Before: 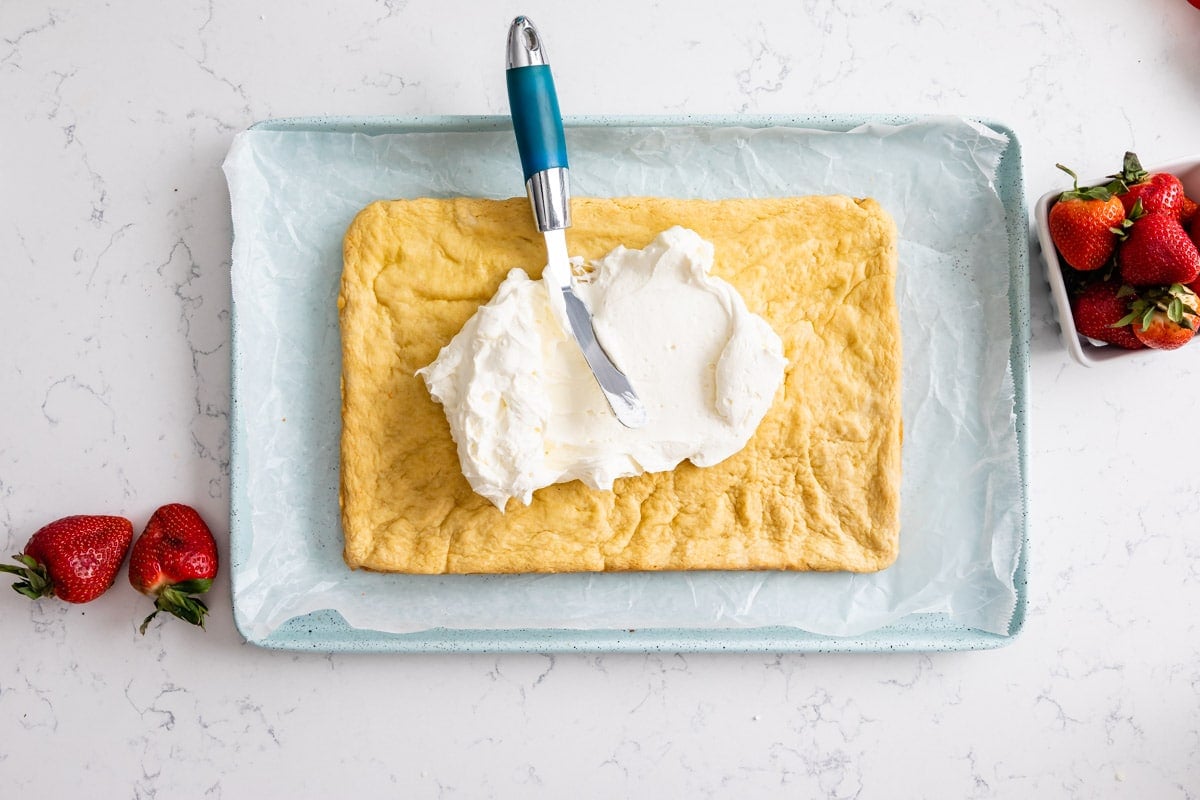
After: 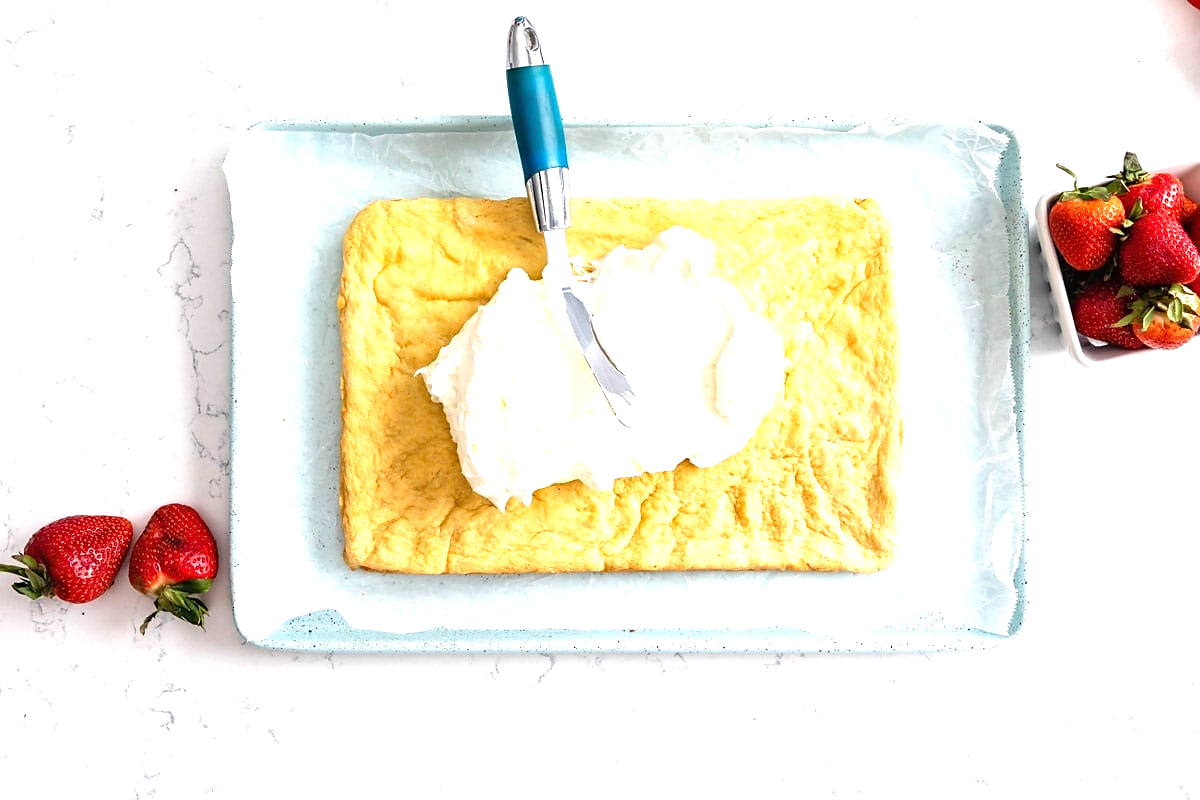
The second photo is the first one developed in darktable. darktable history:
sharpen: radius 1.565, amount 0.368, threshold 1.214
exposure: black level correction 0, exposure 0.857 EV, compensate exposure bias true, compensate highlight preservation false
